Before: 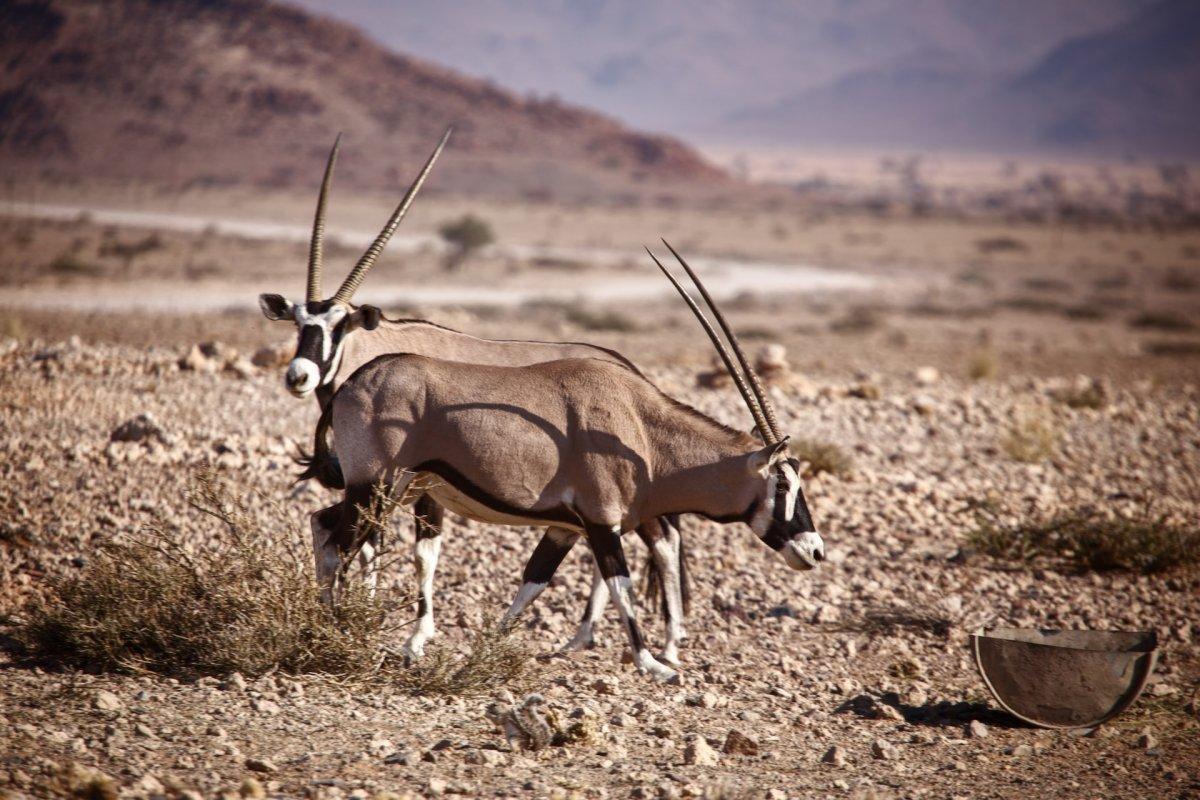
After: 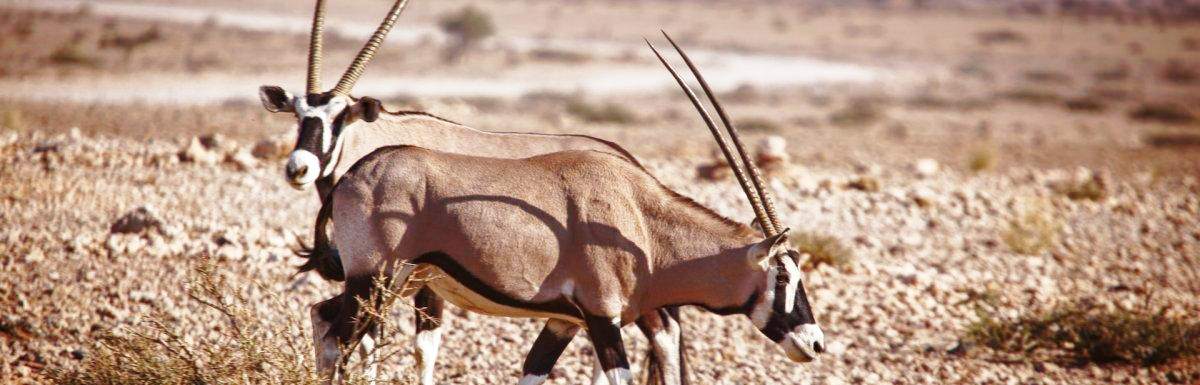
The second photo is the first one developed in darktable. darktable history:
base curve: curves: ch0 [(0, 0) (0.028, 0.03) (0.121, 0.232) (0.46, 0.748) (0.859, 0.968) (1, 1)], preserve colors none
shadows and highlights: on, module defaults
crop and rotate: top 26.06%, bottom 25.725%
